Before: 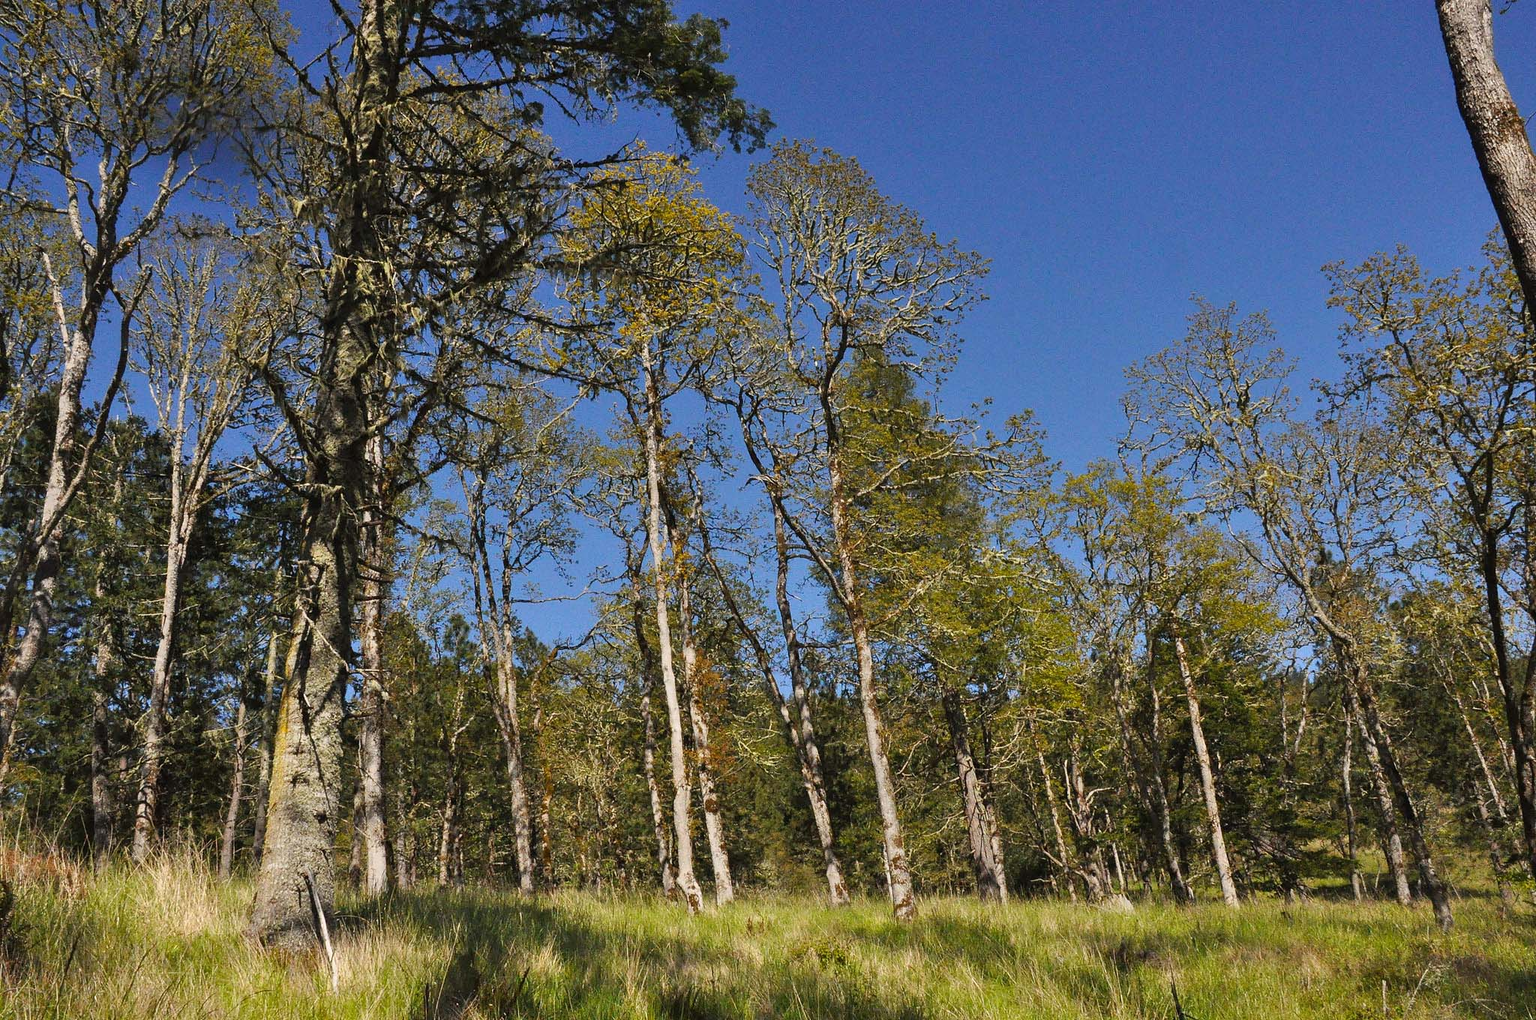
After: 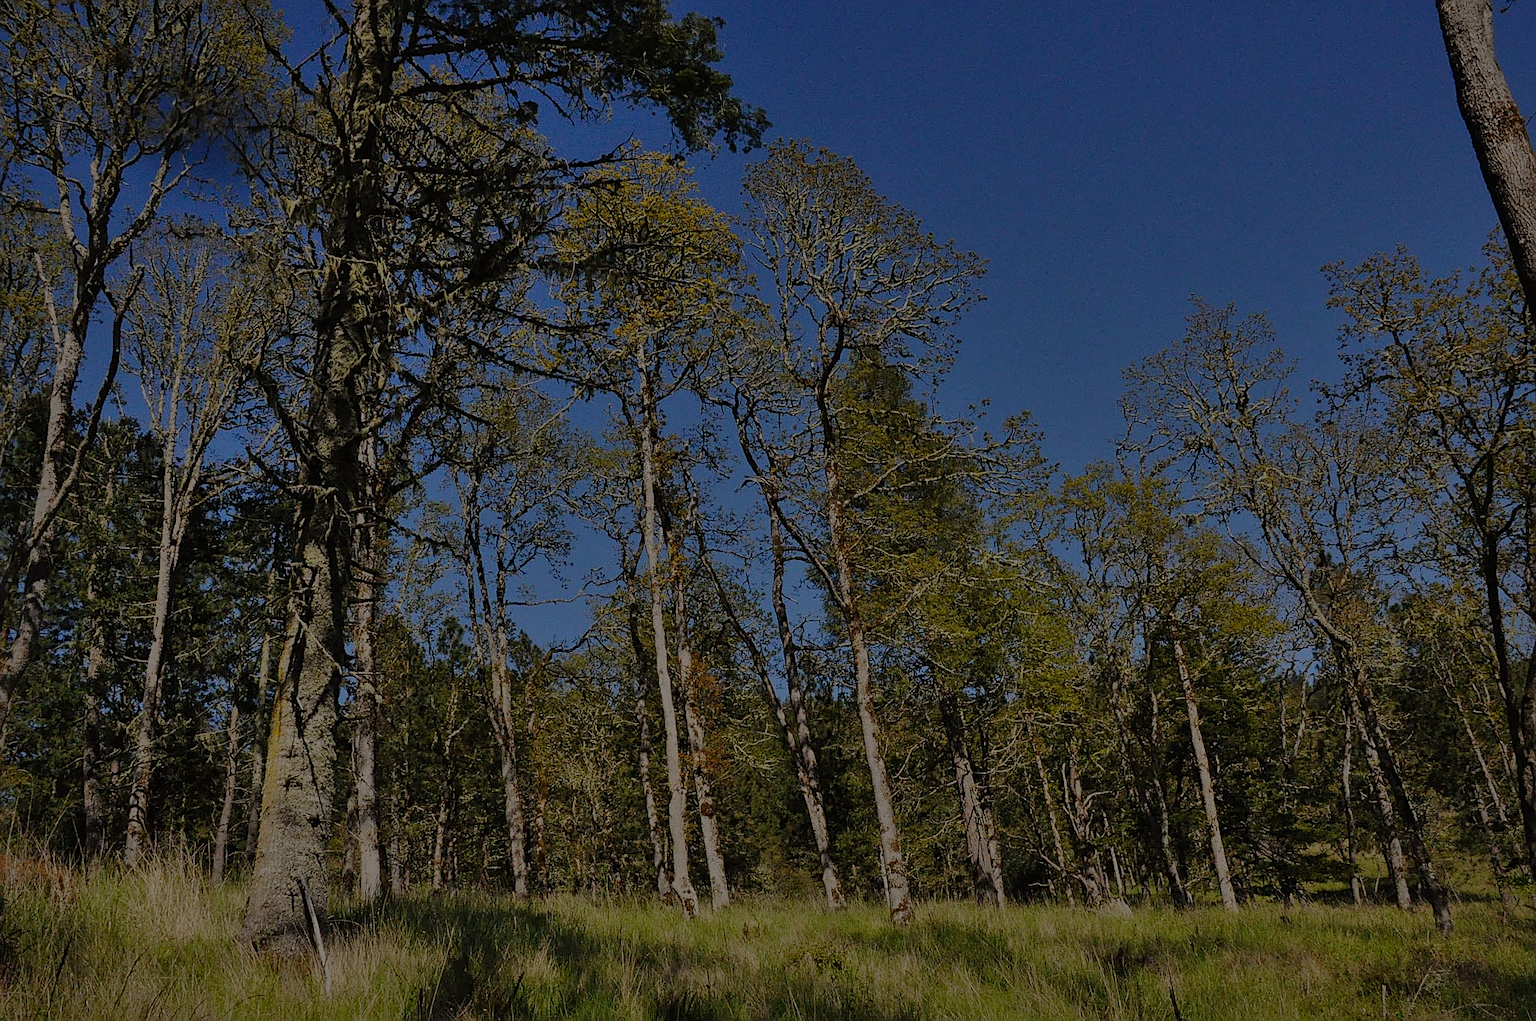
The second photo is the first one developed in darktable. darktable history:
exposure: exposure -2.446 EV, compensate highlight preservation false
sharpen: on, module defaults
crop and rotate: left 0.614%, top 0.179%, bottom 0.309%
shadows and highlights: on, module defaults
